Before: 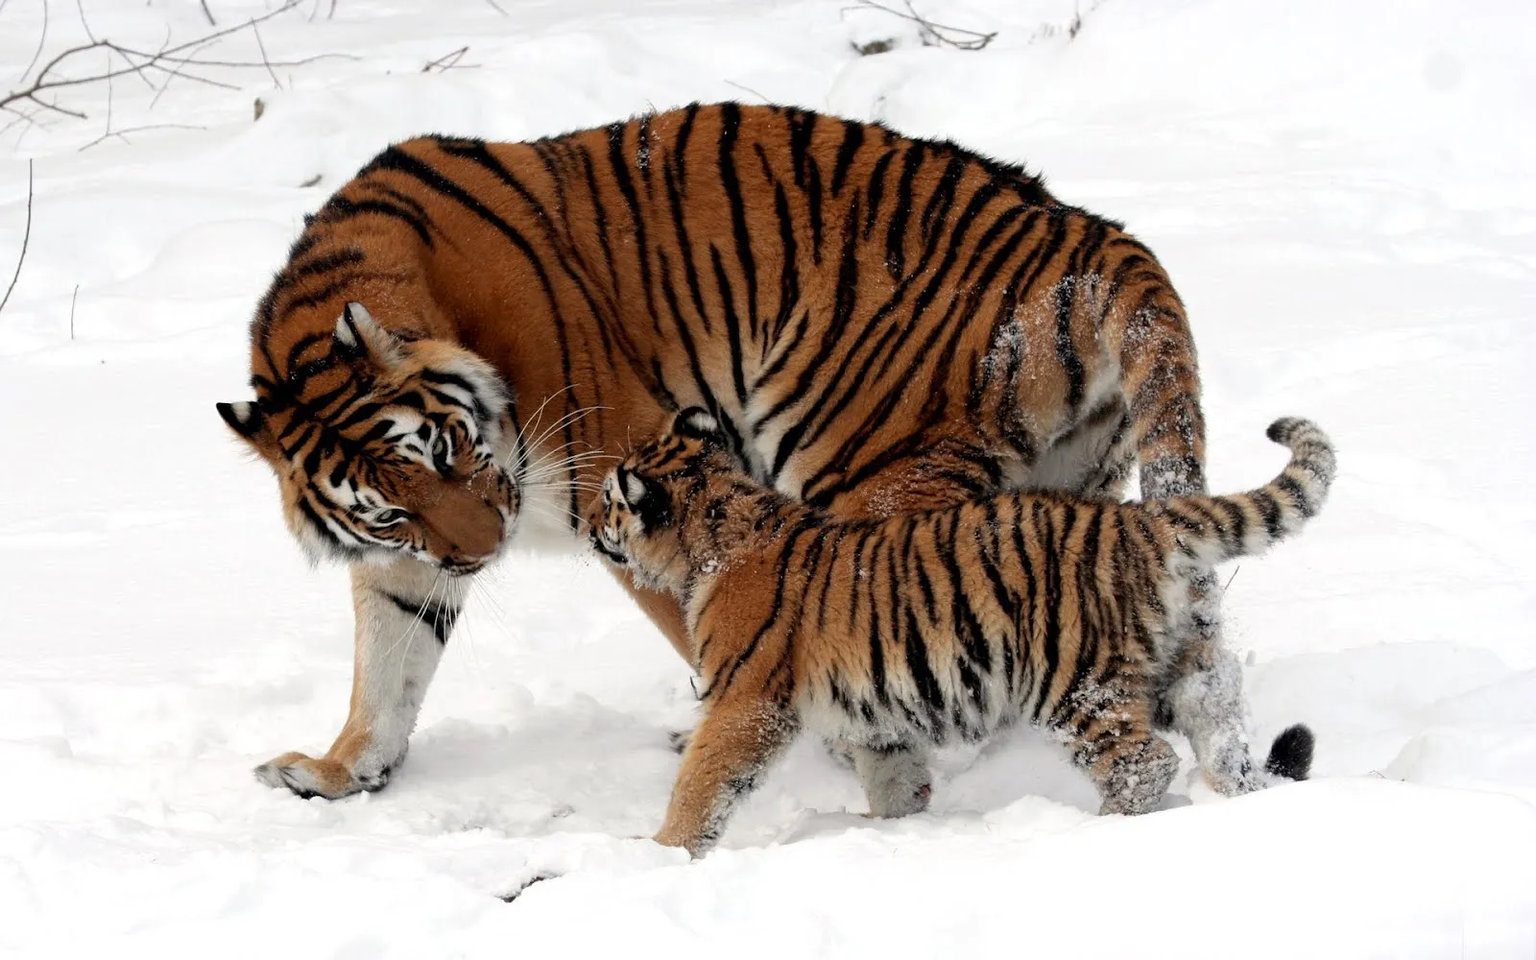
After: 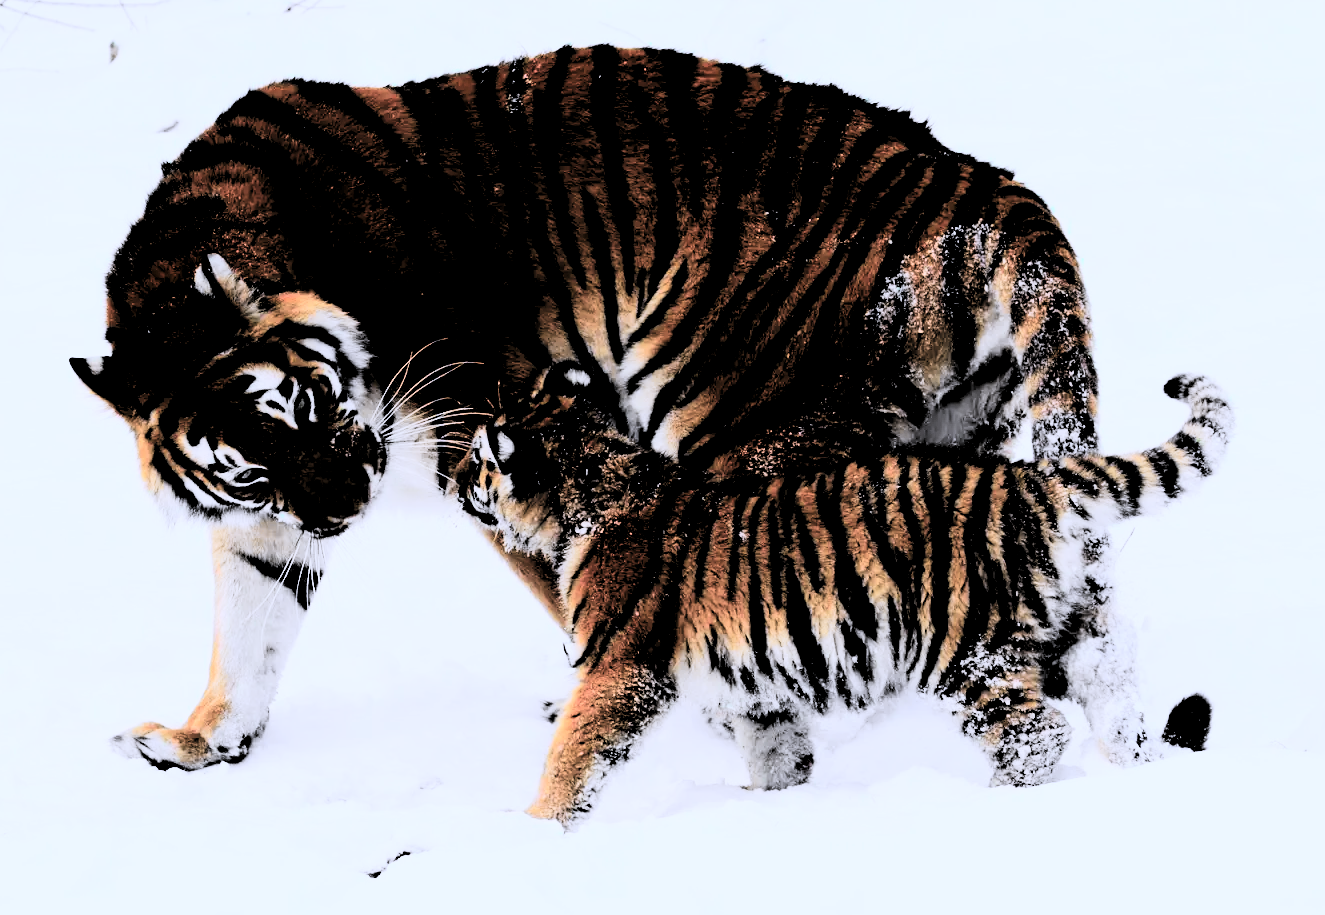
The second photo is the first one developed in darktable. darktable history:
levels: levels [0.514, 0.759, 1]
color zones: curves: ch1 [(0.24, 0.629) (0.75, 0.5)]; ch2 [(0.255, 0.454) (0.745, 0.491)], mix 102.12%
white balance: red 0.948, green 1.02, blue 1.176
tone curve: curves: ch0 [(0, 0.011) (0.053, 0.026) (0.174, 0.115) (0.398, 0.444) (0.673, 0.775) (0.829, 0.906) (0.991, 0.981)]; ch1 [(0, 0) (0.276, 0.206) (0.409, 0.383) (0.473, 0.458) (0.492, 0.501) (0.512, 0.513) (0.54, 0.543) (0.585, 0.617) (0.659, 0.686) (0.78, 0.8) (1, 1)]; ch2 [(0, 0) (0.438, 0.449) (0.473, 0.469) (0.503, 0.5) (0.523, 0.534) (0.562, 0.594) (0.612, 0.635) (0.695, 0.713) (1, 1)], color space Lab, independent channels, preserve colors none
crop: left 9.807%, top 6.259%, right 7.334%, bottom 2.177%
contrast brightness saturation: contrast 0.39, brightness 0.53
color balance: mode lift, gamma, gain (sRGB)
